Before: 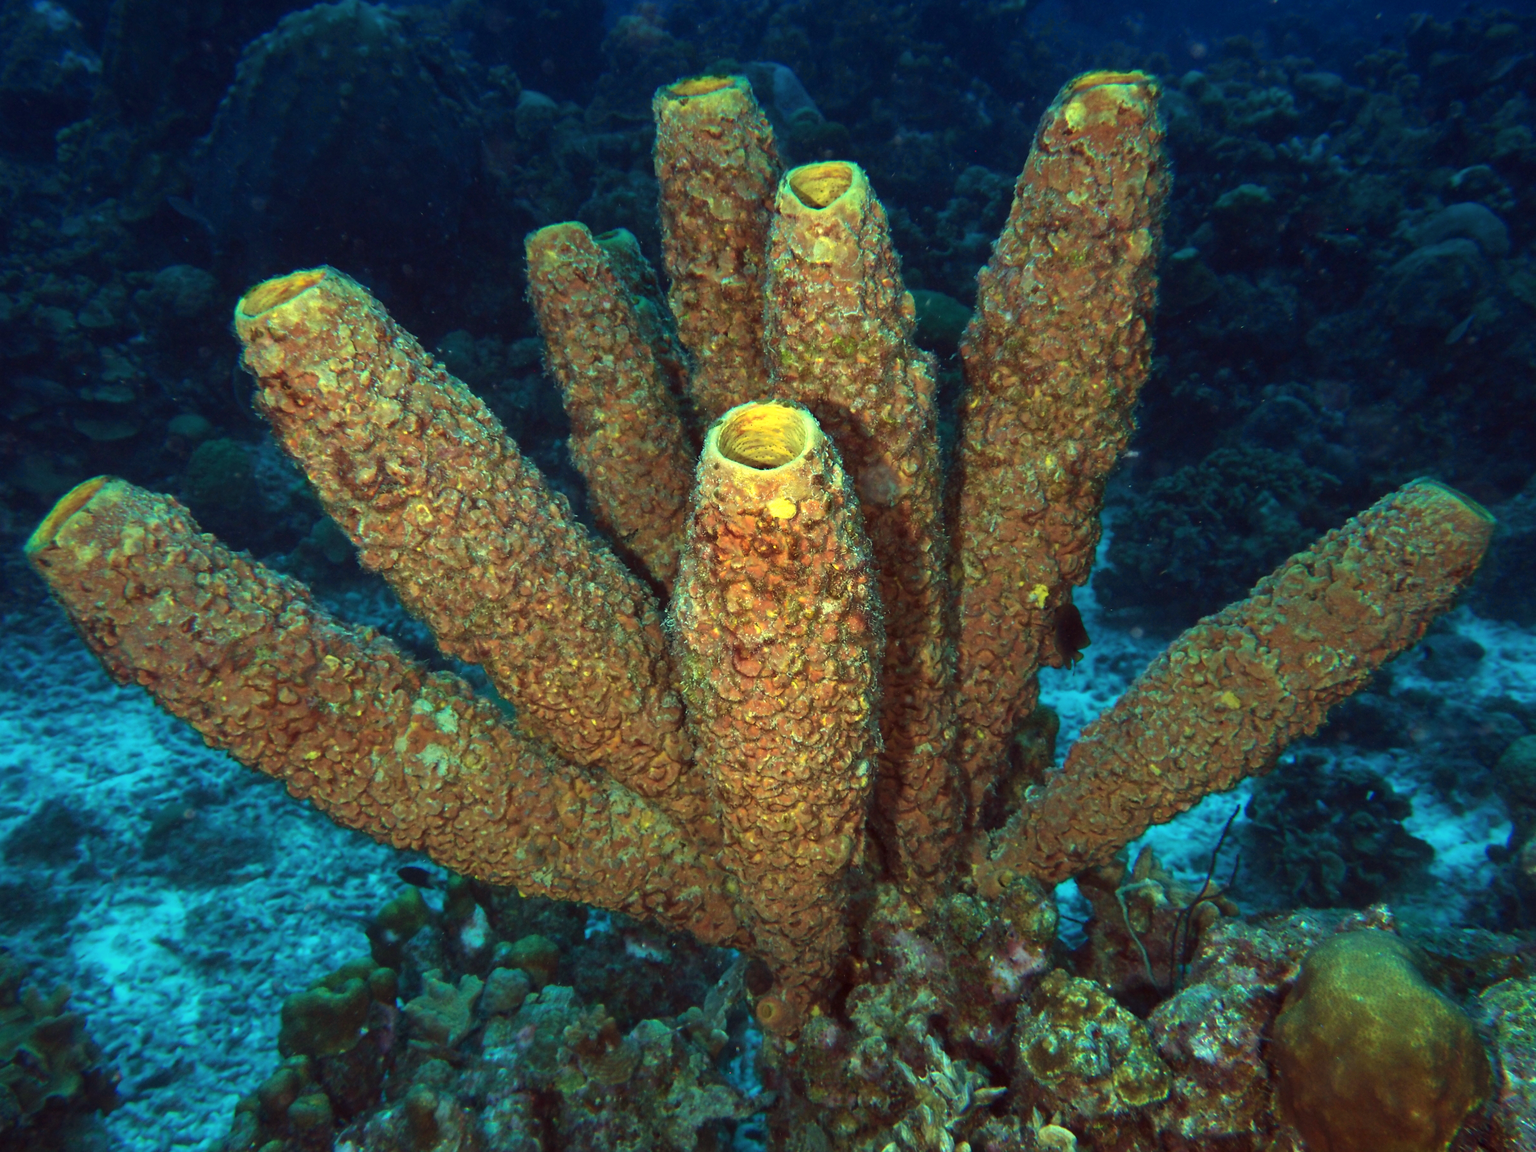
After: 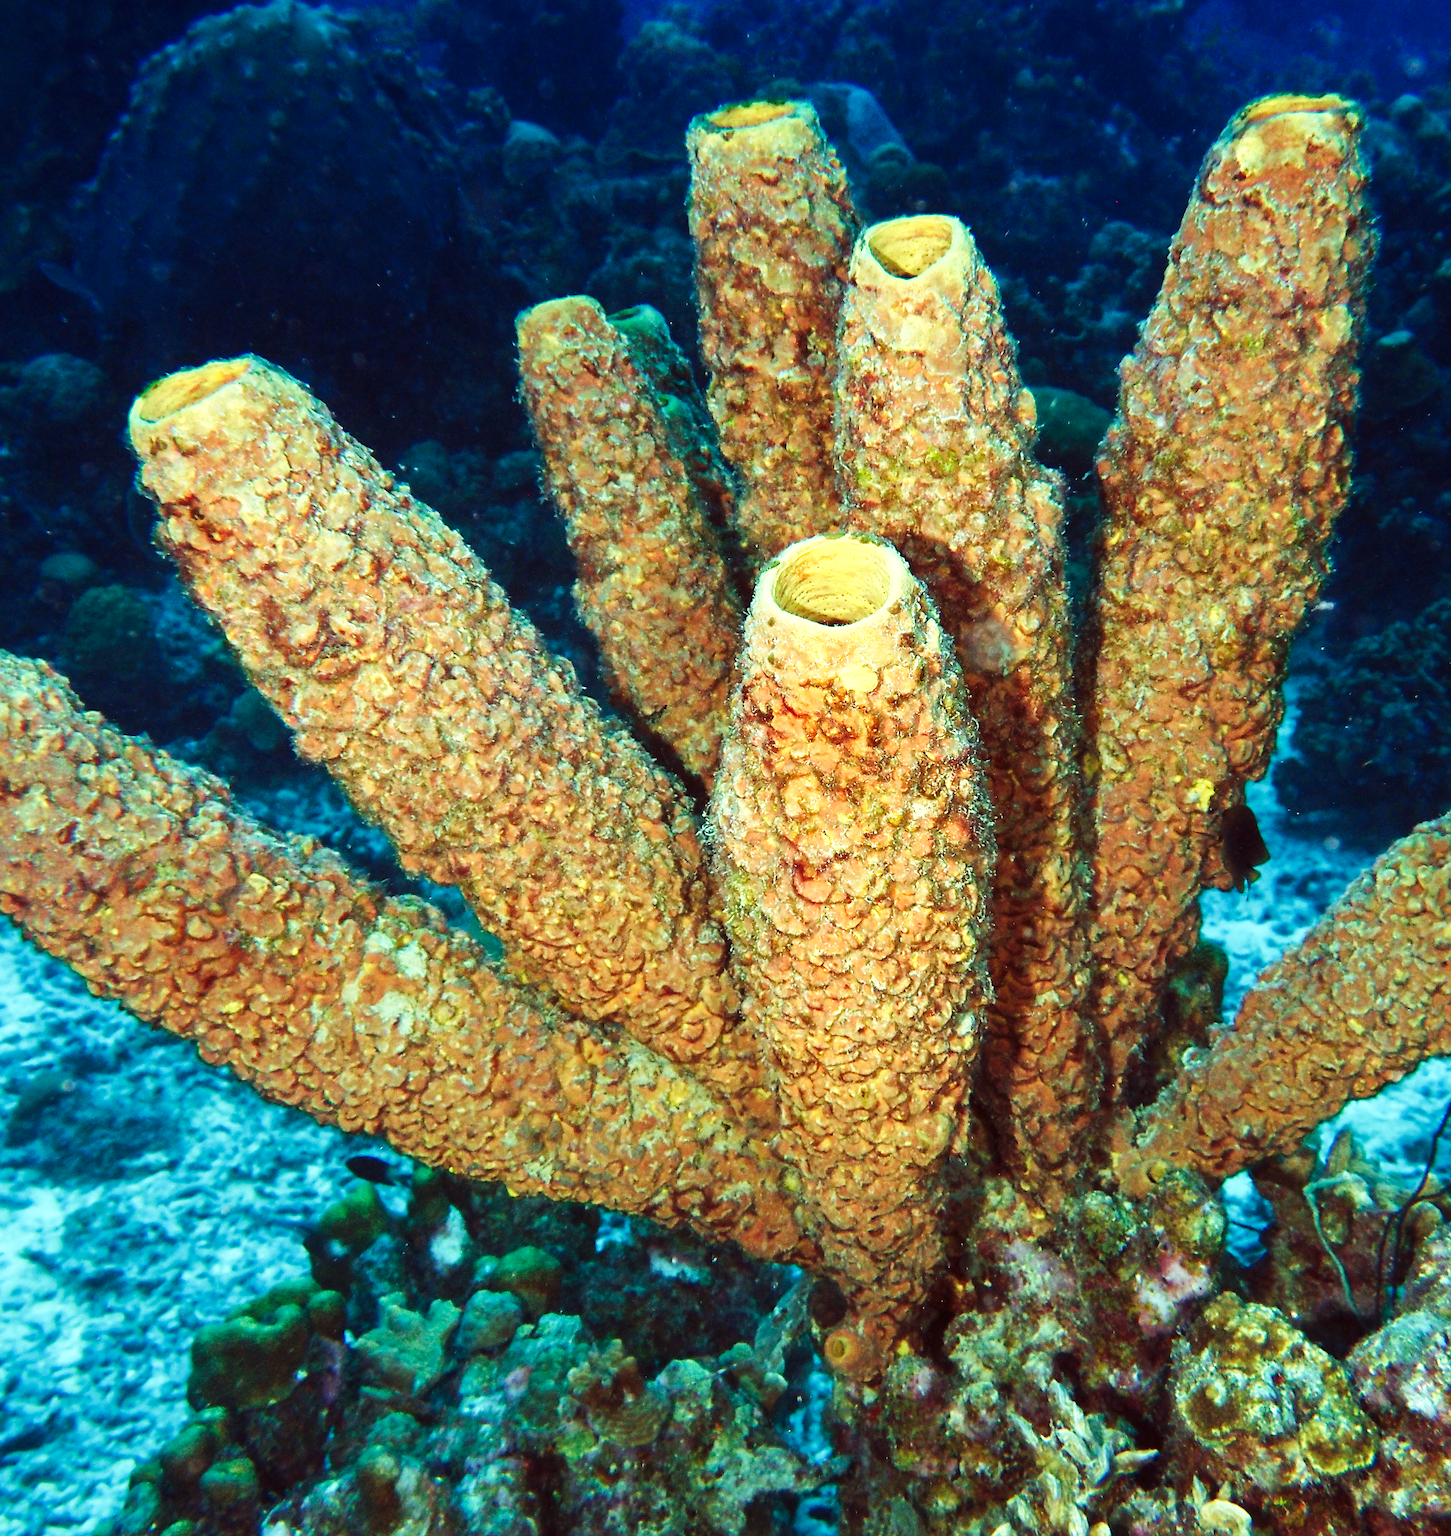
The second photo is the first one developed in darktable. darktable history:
base curve: curves: ch0 [(0, 0.003) (0.001, 0.002) (0.006, 0.004) (0.02, 0.022) (0.048, 0.086) (0.094, 0.234) (0.162, 0.431) (0.258, 0.629) (0.385, 0.8) (0.548, 0.918) (0.751, 0.988) (1, 1)], preserve colors none
crop and rotate: left 9.002%, right 20.12%
sharpen: radius 1.375, amount 1.24, threshold 0.819
